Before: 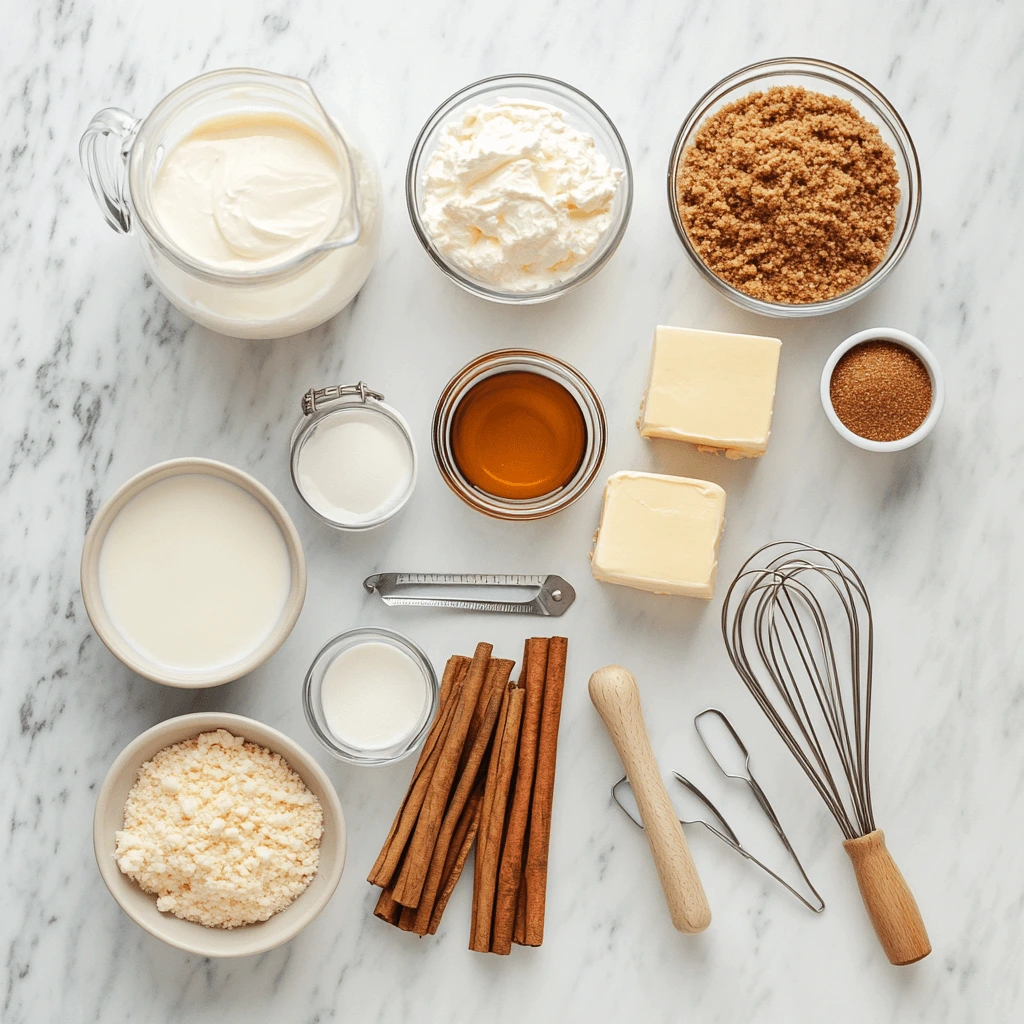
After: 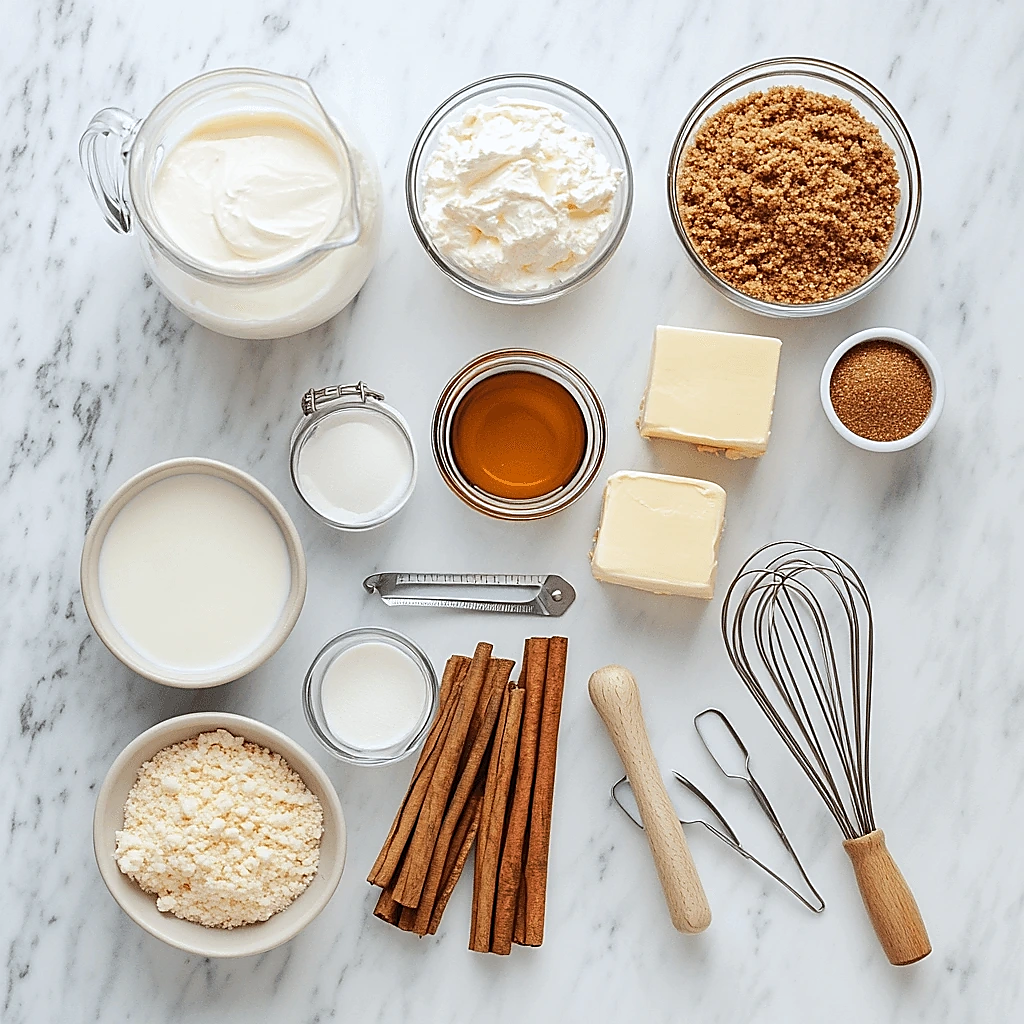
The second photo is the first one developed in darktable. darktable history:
white balance: red 0.98, blue 1.034
sharpen: radius 1.4, amount 1.25, threshold 0.7
